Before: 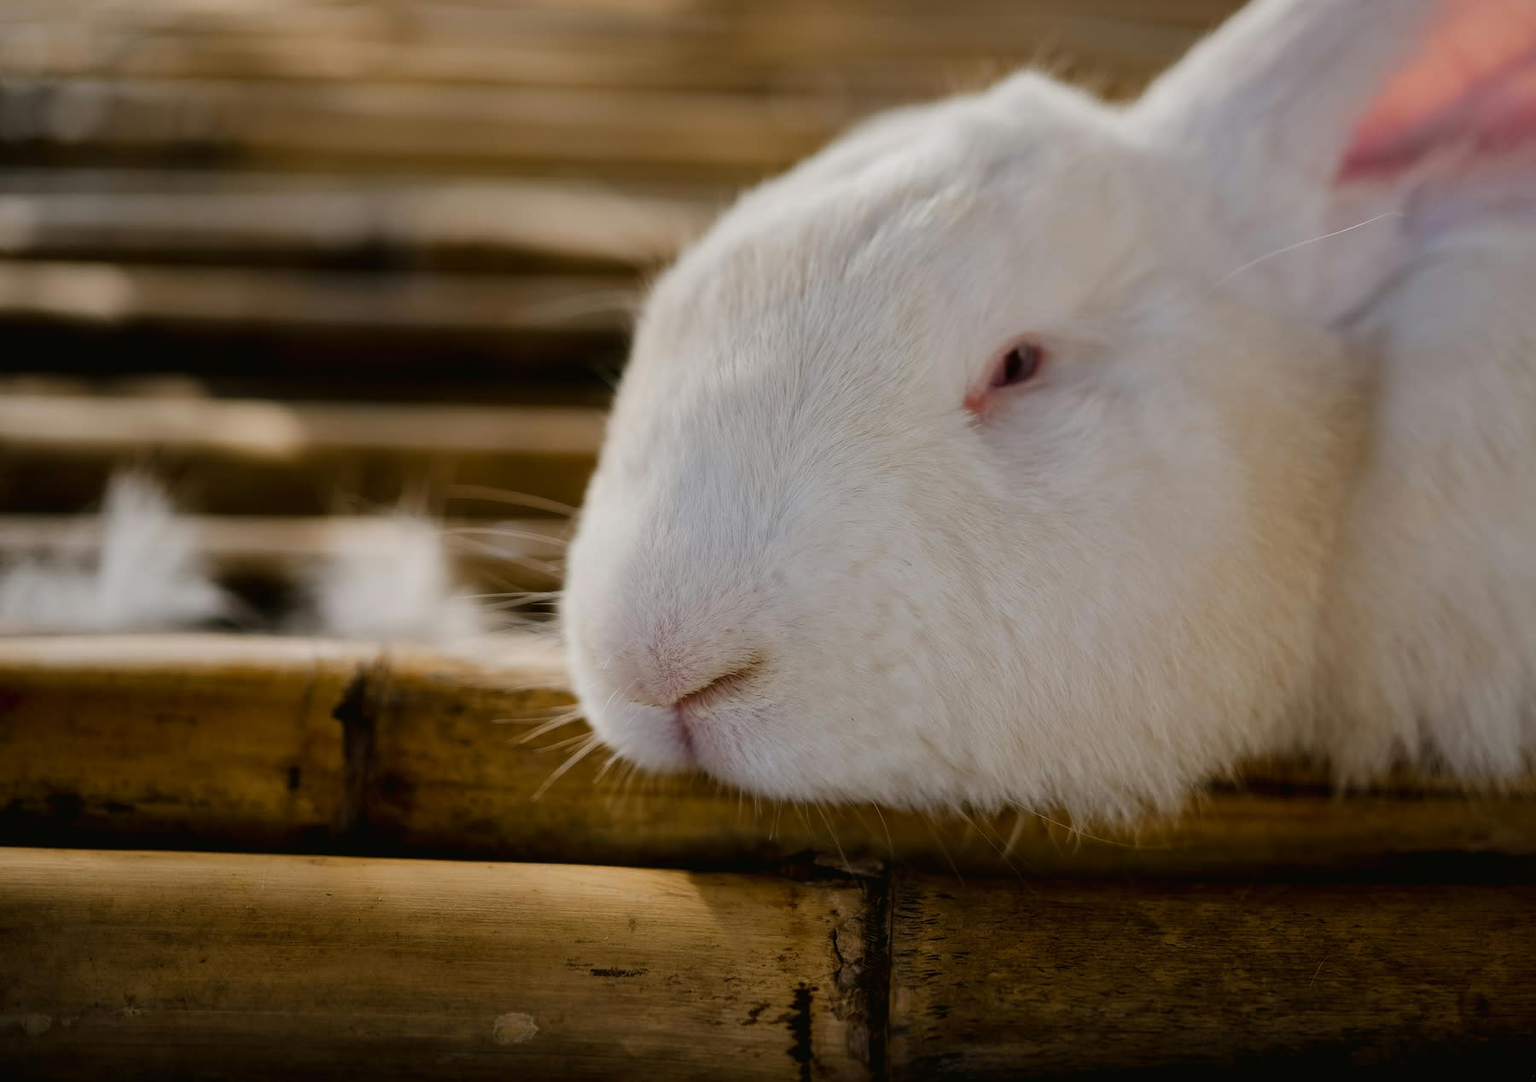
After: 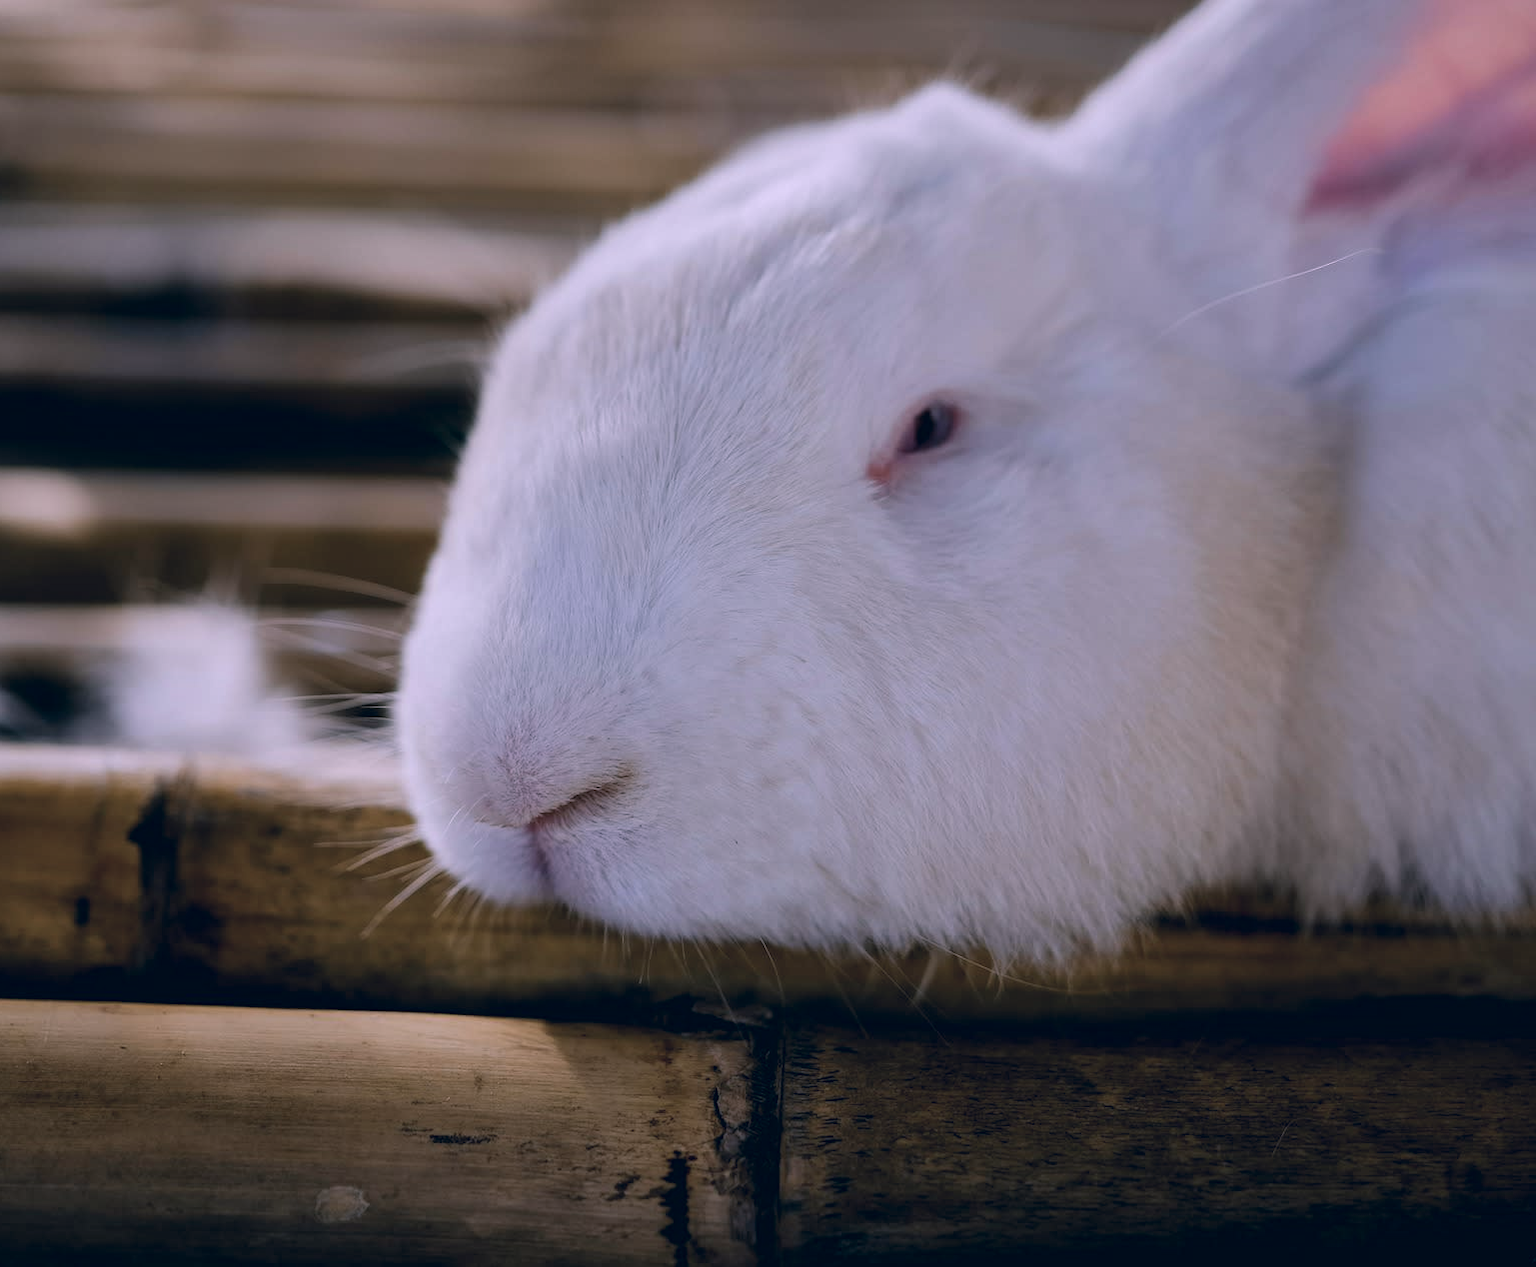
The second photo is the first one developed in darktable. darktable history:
crop and rotate: left 14.584%
color correction: highlights a* 14.46, highlights b* 5.85, shadows a* -5.53, shadows b* -15.24, saturation 0.85
color calibration: illuminant custom, x 0.39, y 0.392, temperature 3856.94 K
